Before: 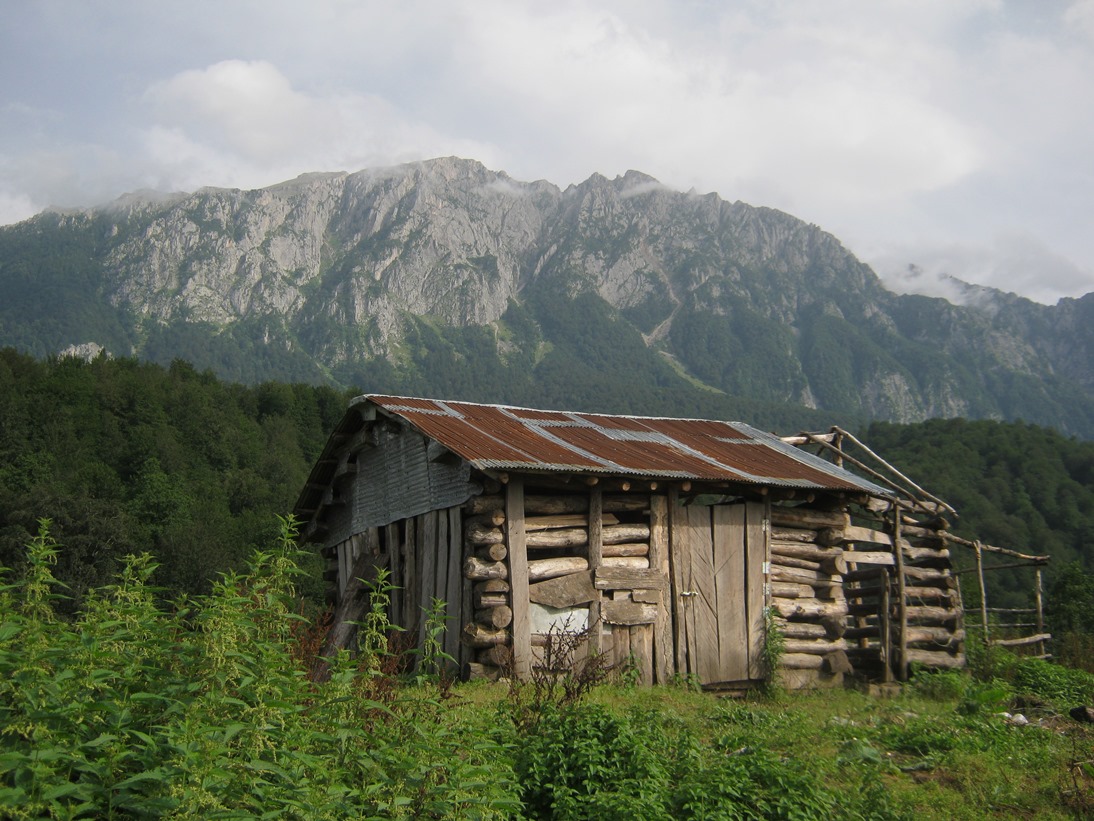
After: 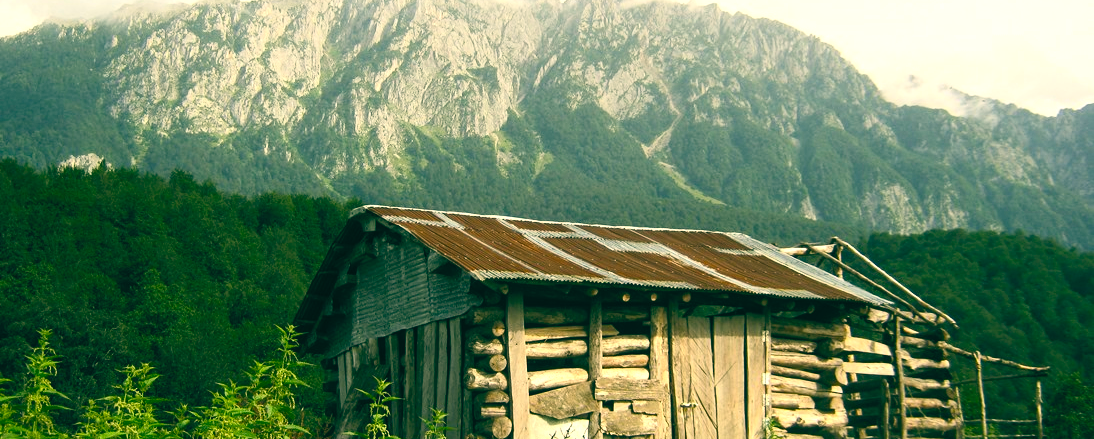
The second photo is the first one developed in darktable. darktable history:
color balance rgb: shadows lift › chroma 2%, shadows lift › hue 185.64°, power › luminance 1.48%, highlights gain › chroma 3%, highlights gain › hue 54.51°, global offset › luminance -0.4%, perceptual saturation grading › highlights -18.47%, perceptual saturation grading › mid-tones 6.62%, perceptual saturation grading › shadows 28.22%, perceptual brilliance grading › highlights 15.68%, perceptual brilliance grading › shadows -14.29%, global vibrance 25.96%, contrast 6.45%
crop and rotate: top 23.043%, bottom 23.437%
exposure: black level correction -0.002, exposure 0.54 EV, compensate highlight preservation false
contrast brightness saturation: contrast 0.2, brightness 0.15, saturation 0.14
color balance: lift [1.005, 0.99, 1.007, 1.01], gamma [1, 1.034, 1.032, 0.966], gain [0.873, 1.055, 1.067, 0.933]
